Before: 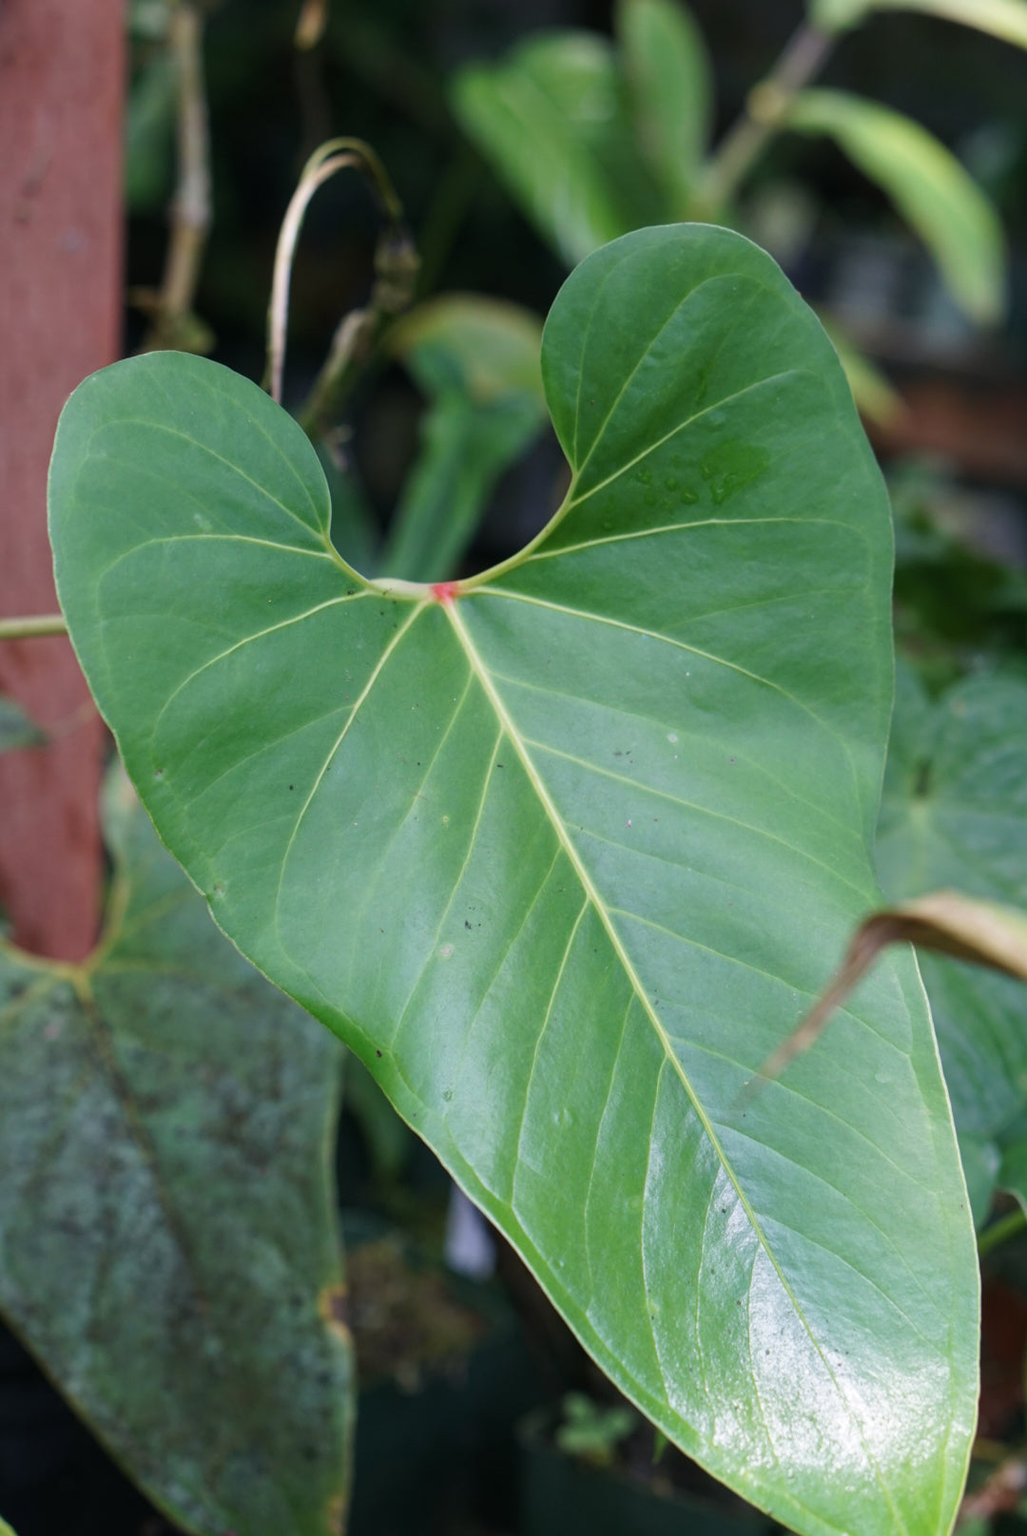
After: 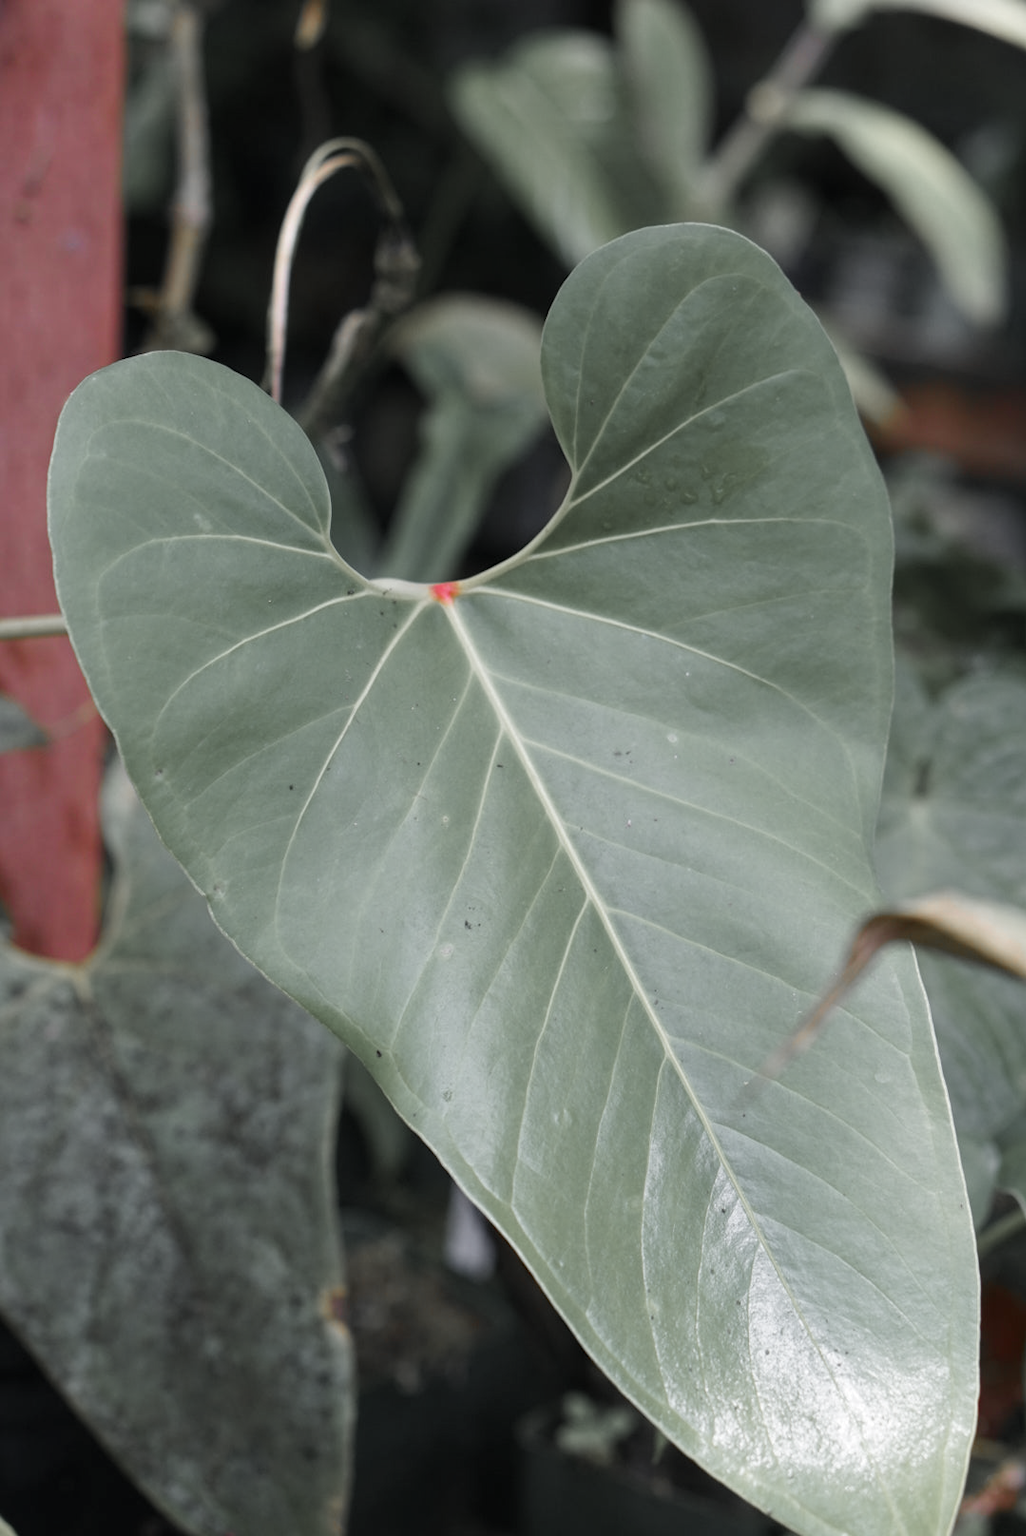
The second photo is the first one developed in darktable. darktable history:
color zones: curves: ch1 [(0, 0.638) (0.193, 0.442) (0.286, 0.15) (0.429, 0.14) (0.571, 0.142) (0.714, 0.154) (0.857, 0.175) (1, 0.638)]
